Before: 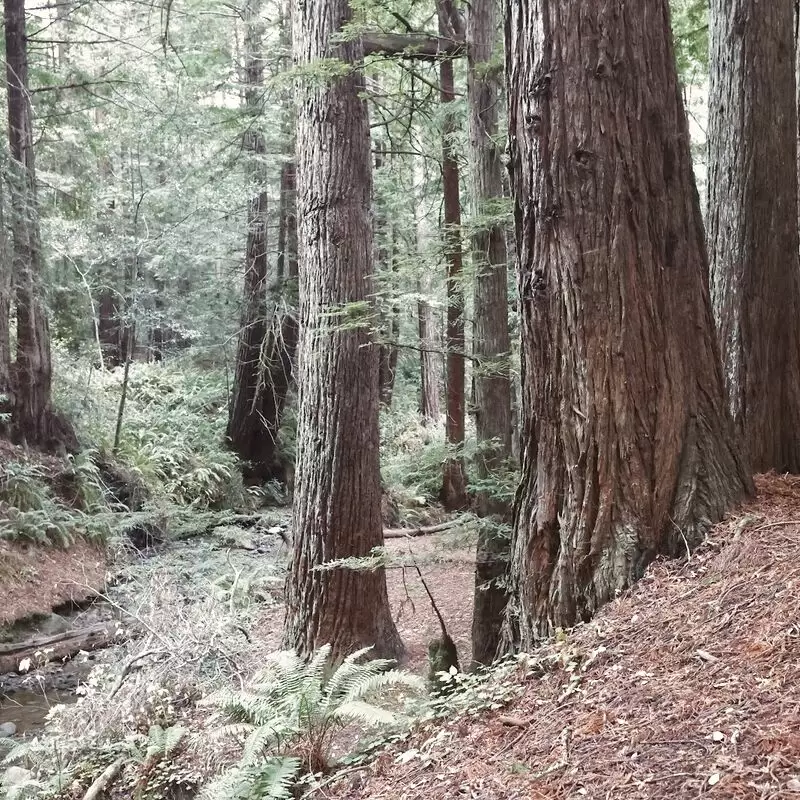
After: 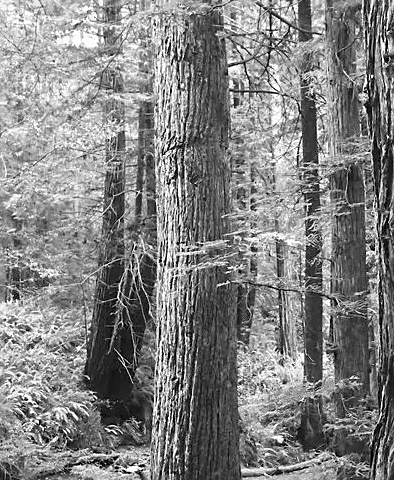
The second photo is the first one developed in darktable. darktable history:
sharpen: on, module defaults
monochrome: on, module defaults
white balance: red 0.978, blue 0.999
crop: left 17.835%, top 7.675%, right 32.881%, bottom 32.213%
